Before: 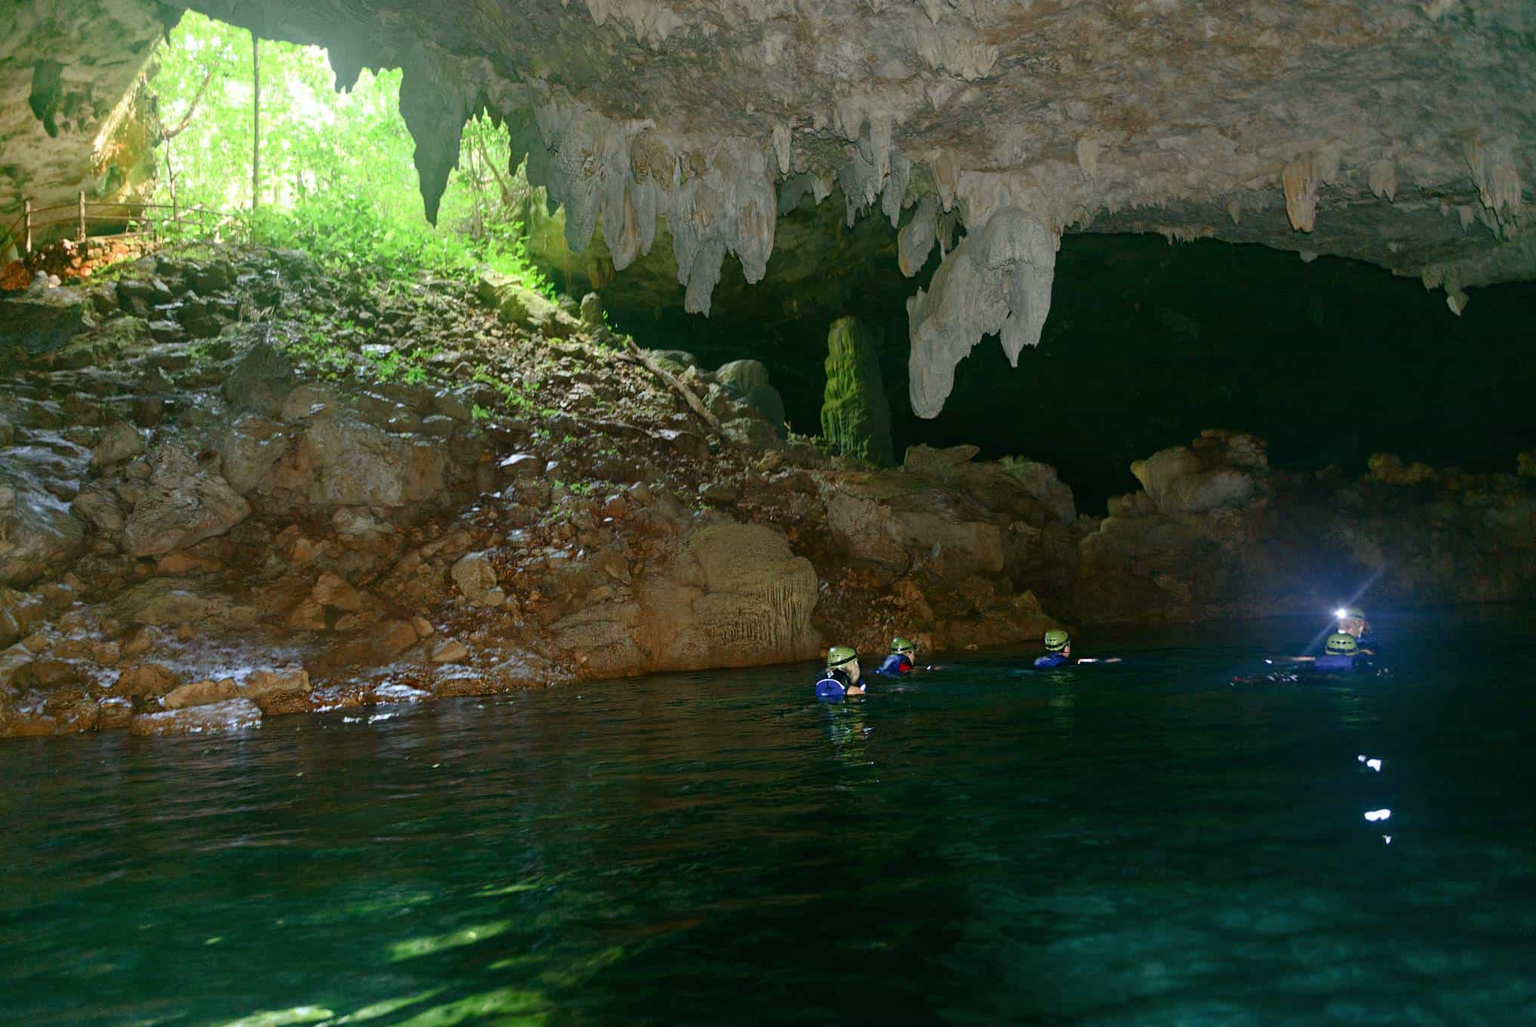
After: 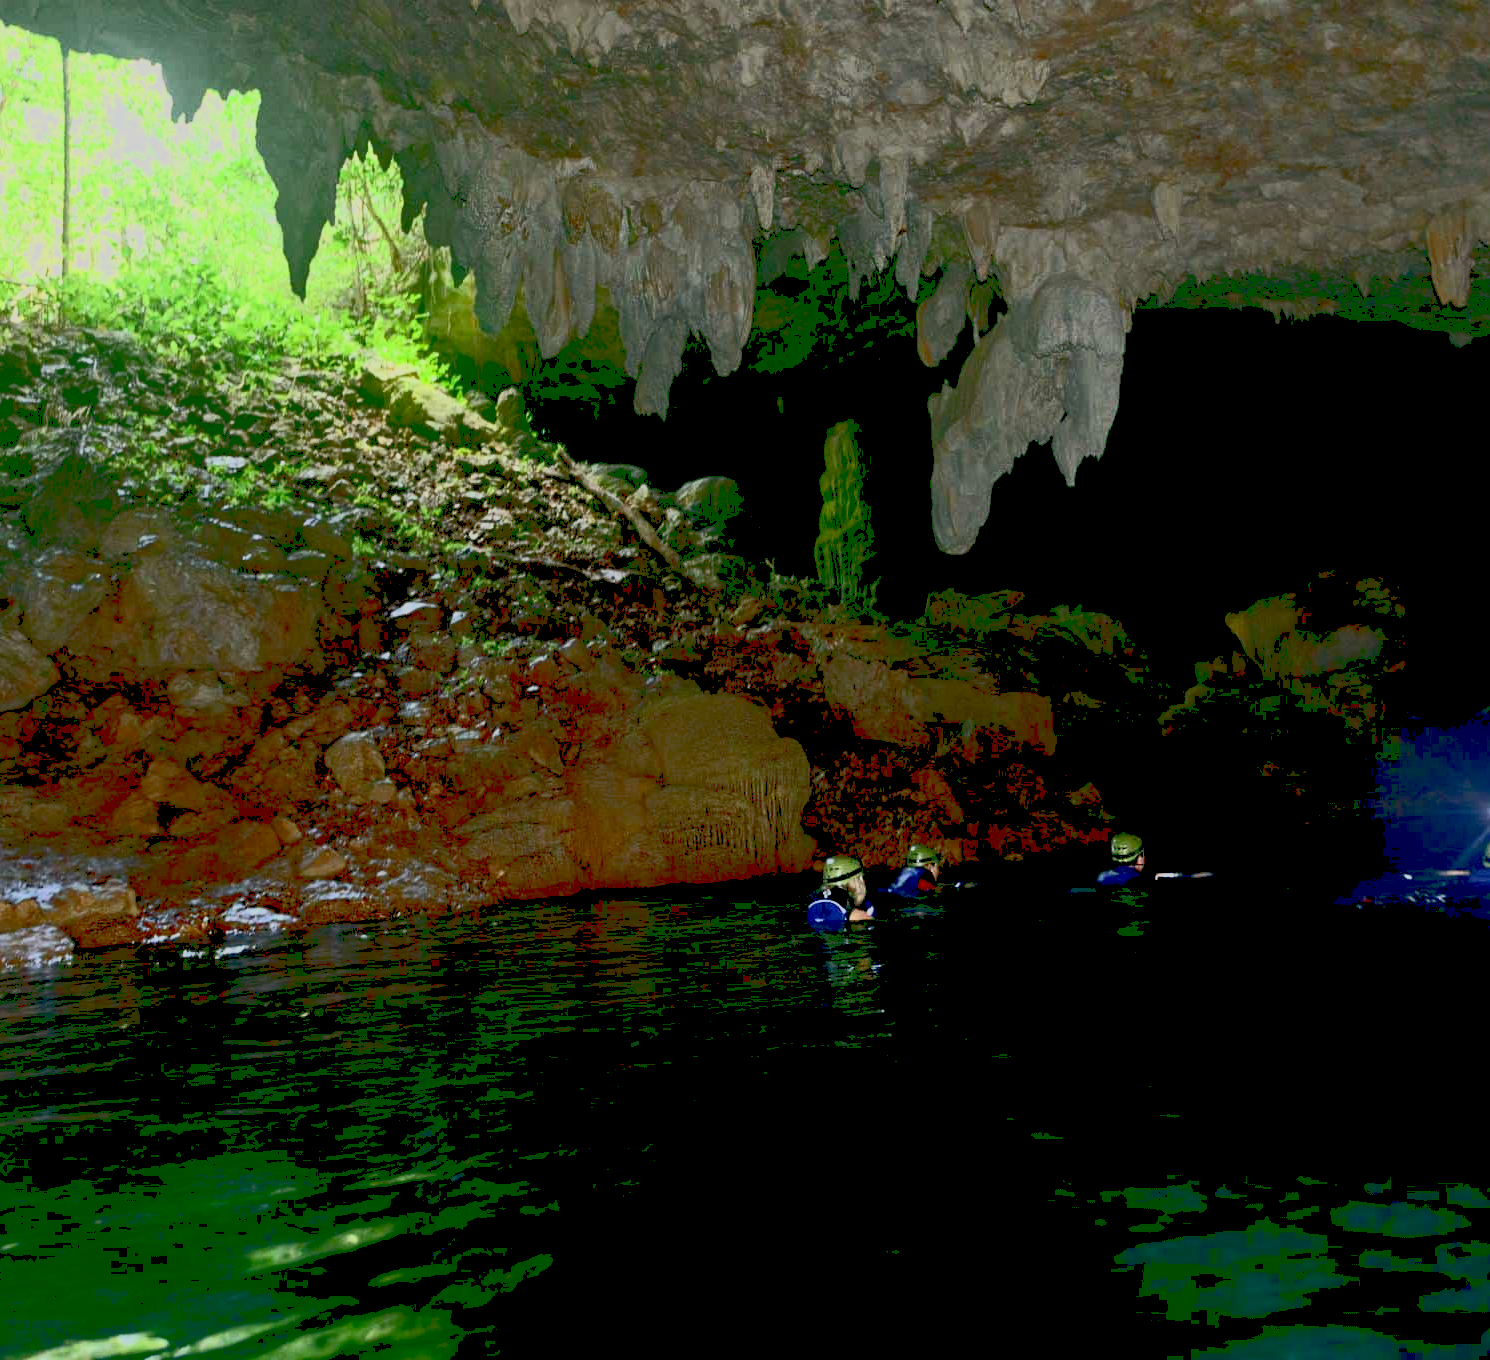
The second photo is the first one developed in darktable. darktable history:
exposure: black level correction 0.029, exposure -0.073 EV, compensate highlight preservation false
tone curve: curves: ch0 [(0, 0.148) (0.191, 0.225) (0.39, 0.373) (0.669, 0.716) (0.847, 0.818) (1, 0.839)]
color balance: contrast -0.5%
crop: left 13.443%, right 13.31%
